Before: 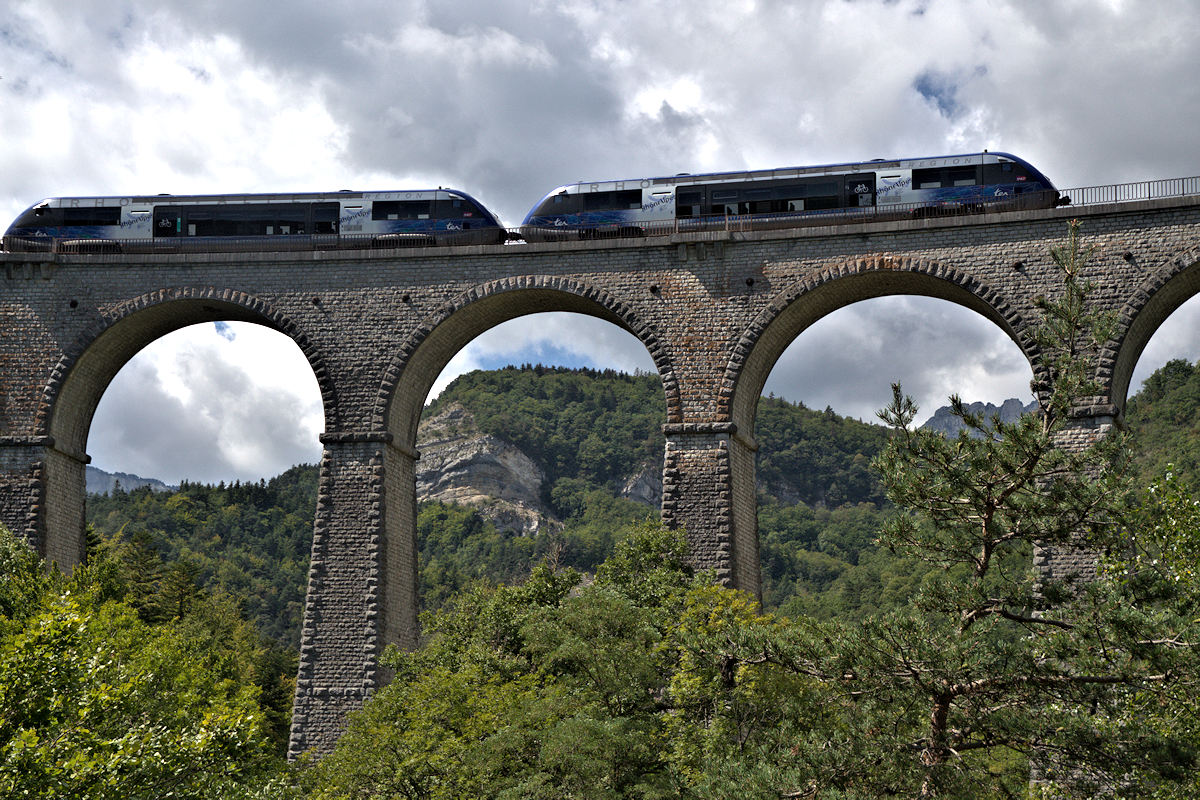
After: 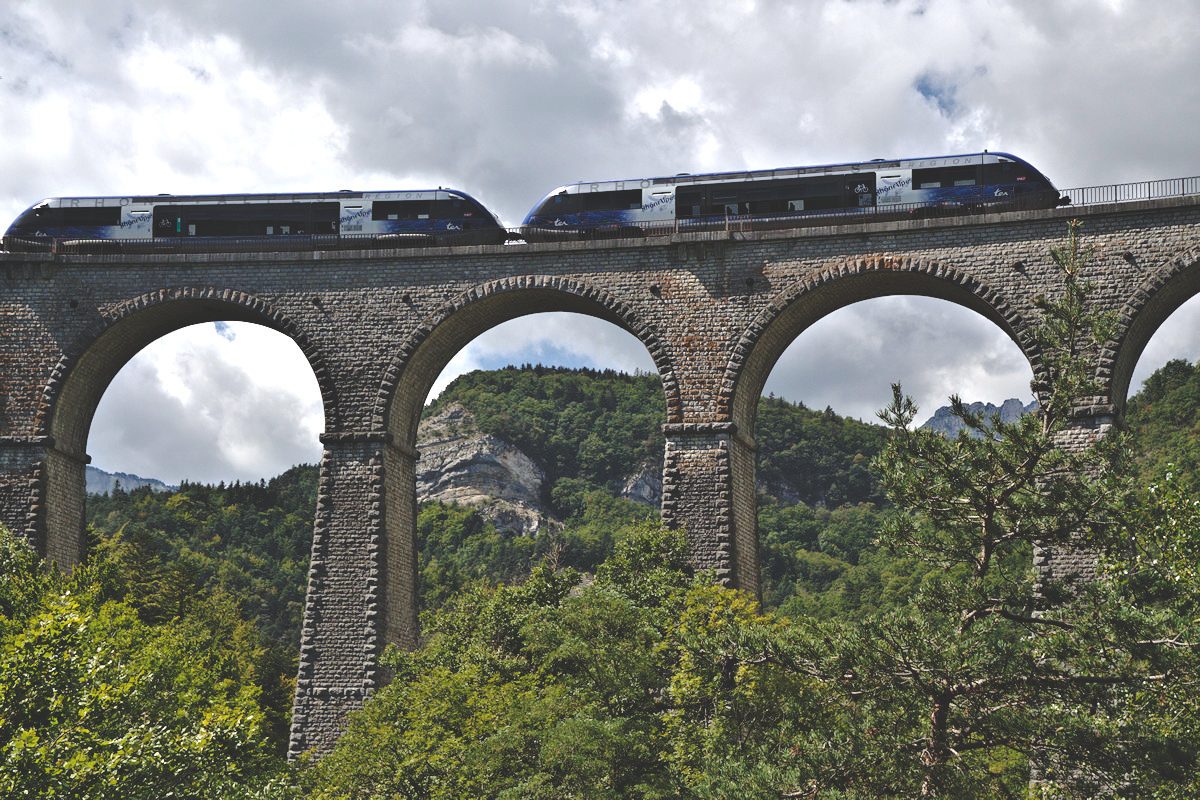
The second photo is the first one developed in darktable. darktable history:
base curve: curves: ch0 [(0, 0.024) (0.055, 0.065) (0.121, 0.166) (0.236, 0.319) (0.693, 0.726) (1, 1)], preserve colors none
contrast brightness saturation: contrast 0.05
